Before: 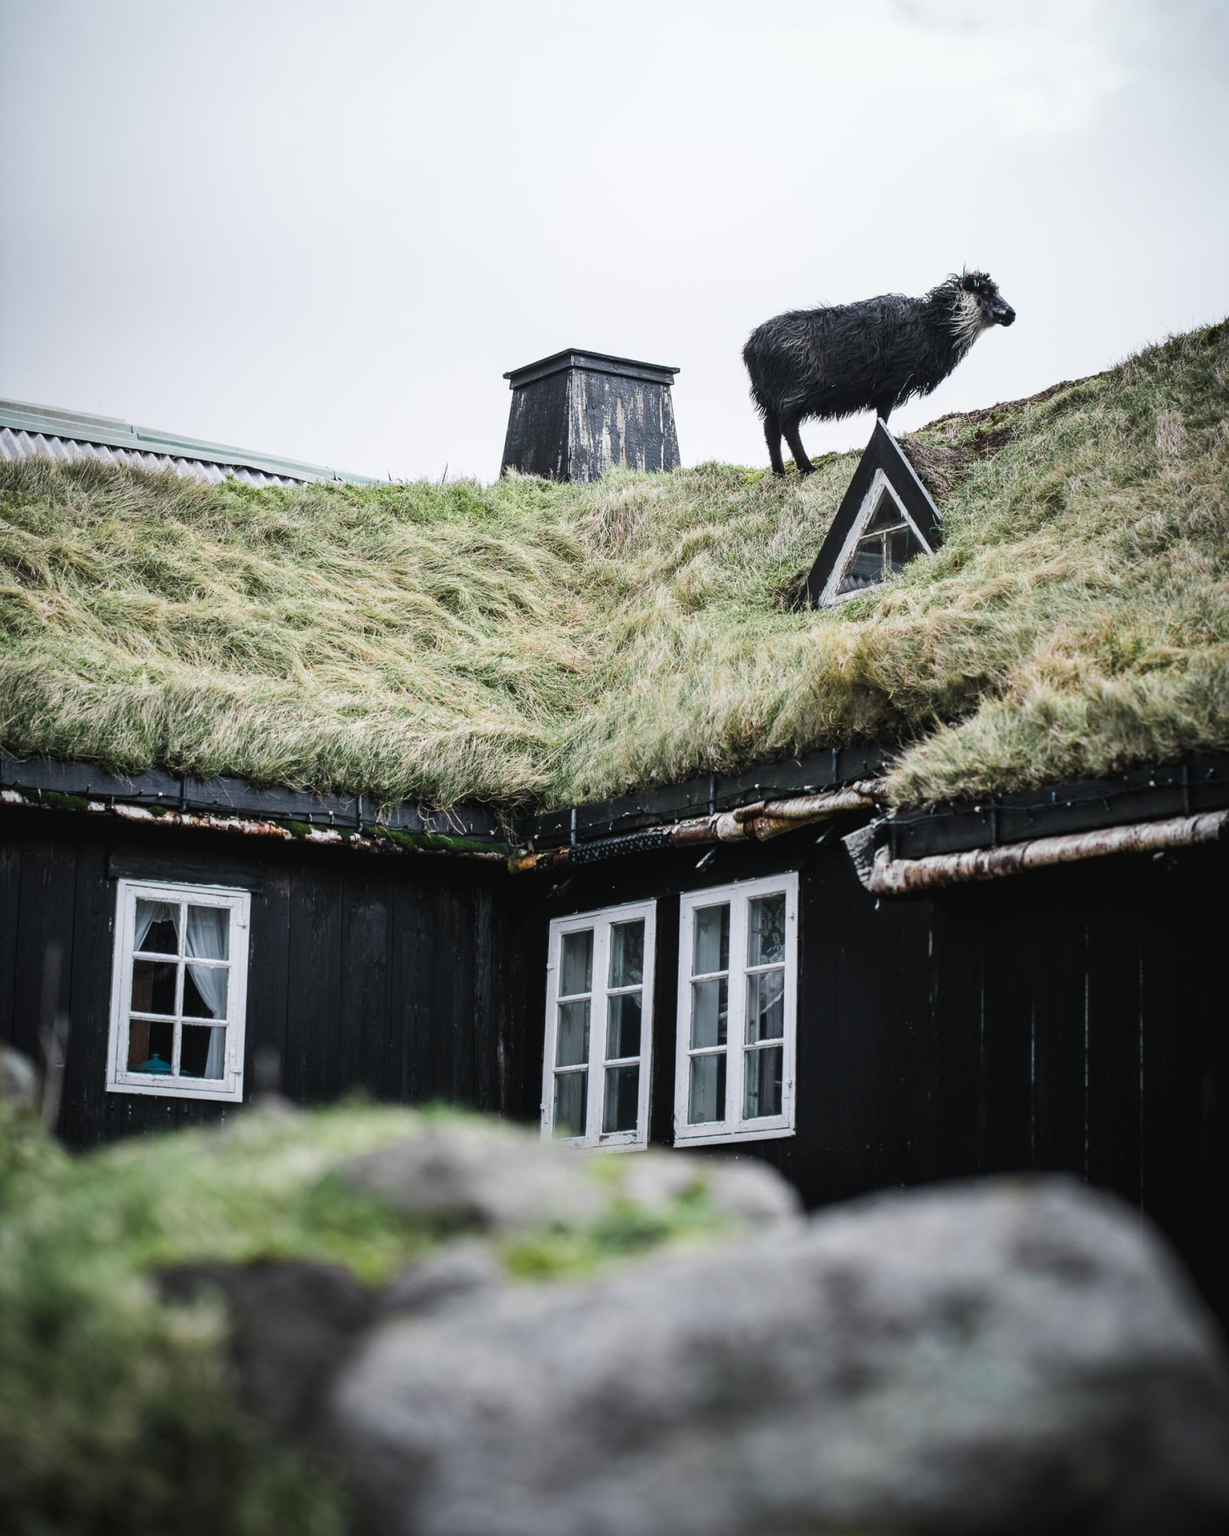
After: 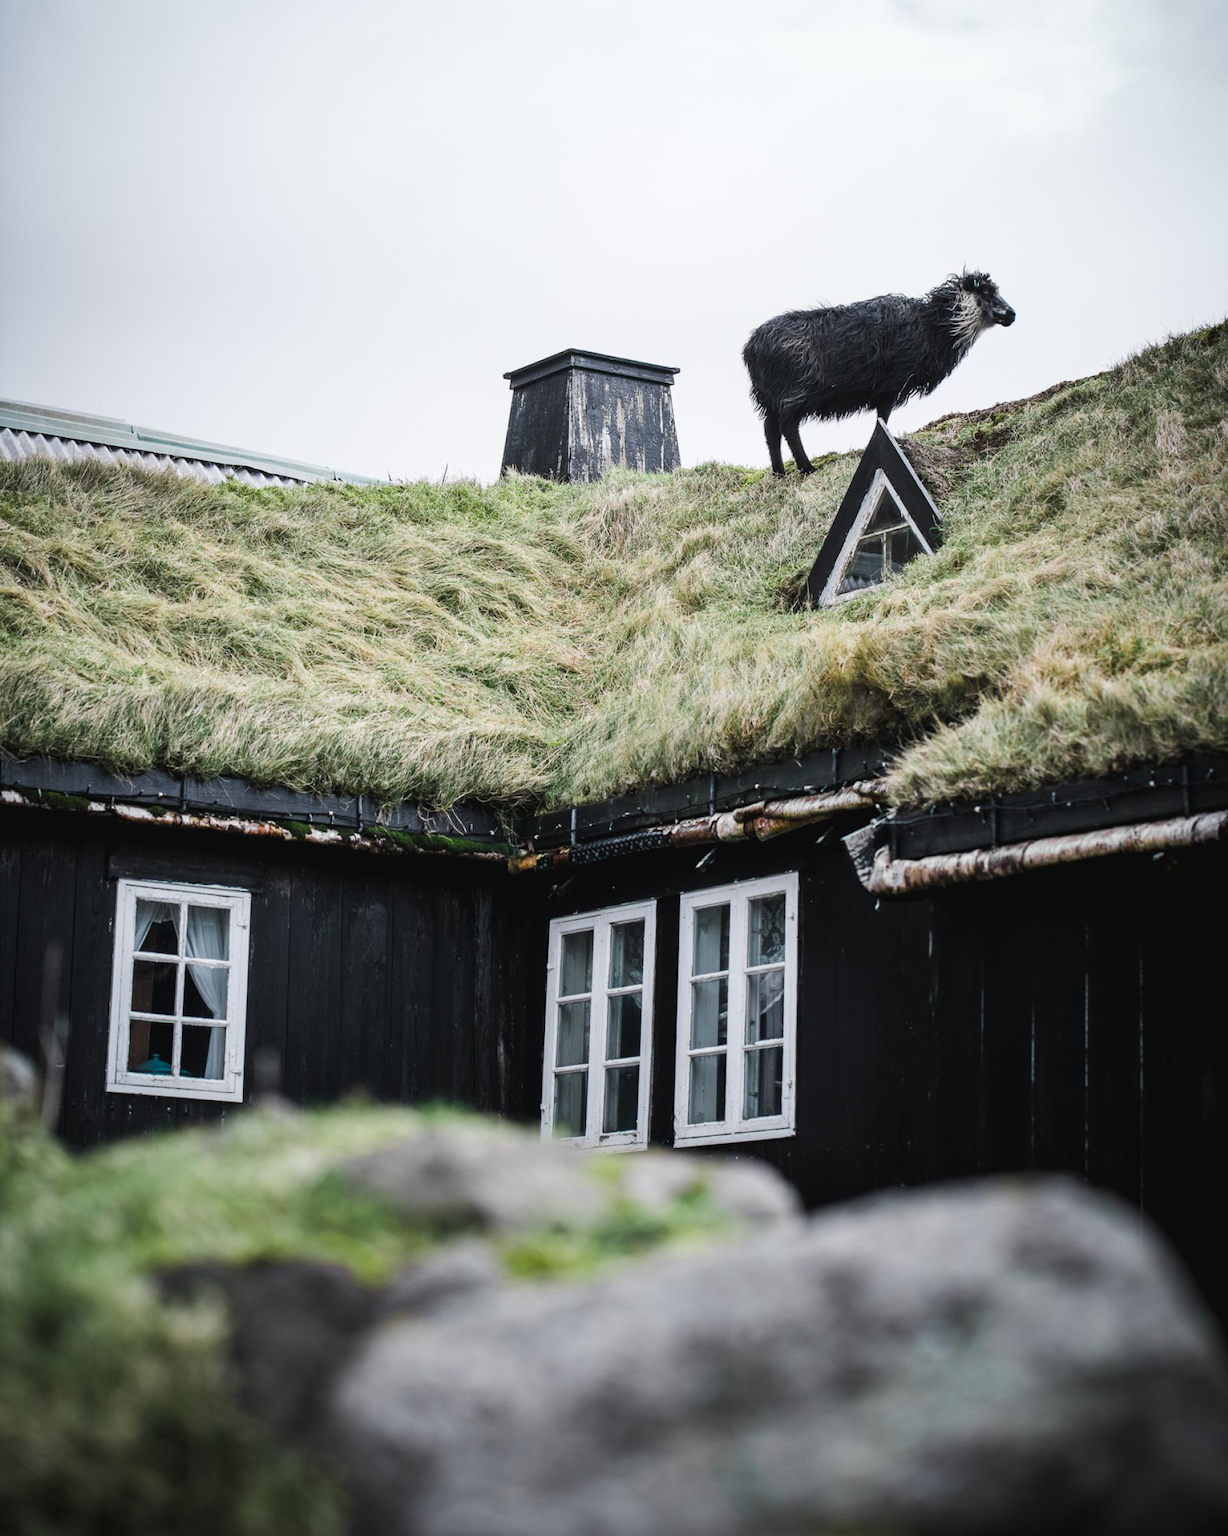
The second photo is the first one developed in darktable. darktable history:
color balance rgb: perceptual saturation grading › global saturation 0.53%, perceptual saturation grading › mid-tones 11.555%
